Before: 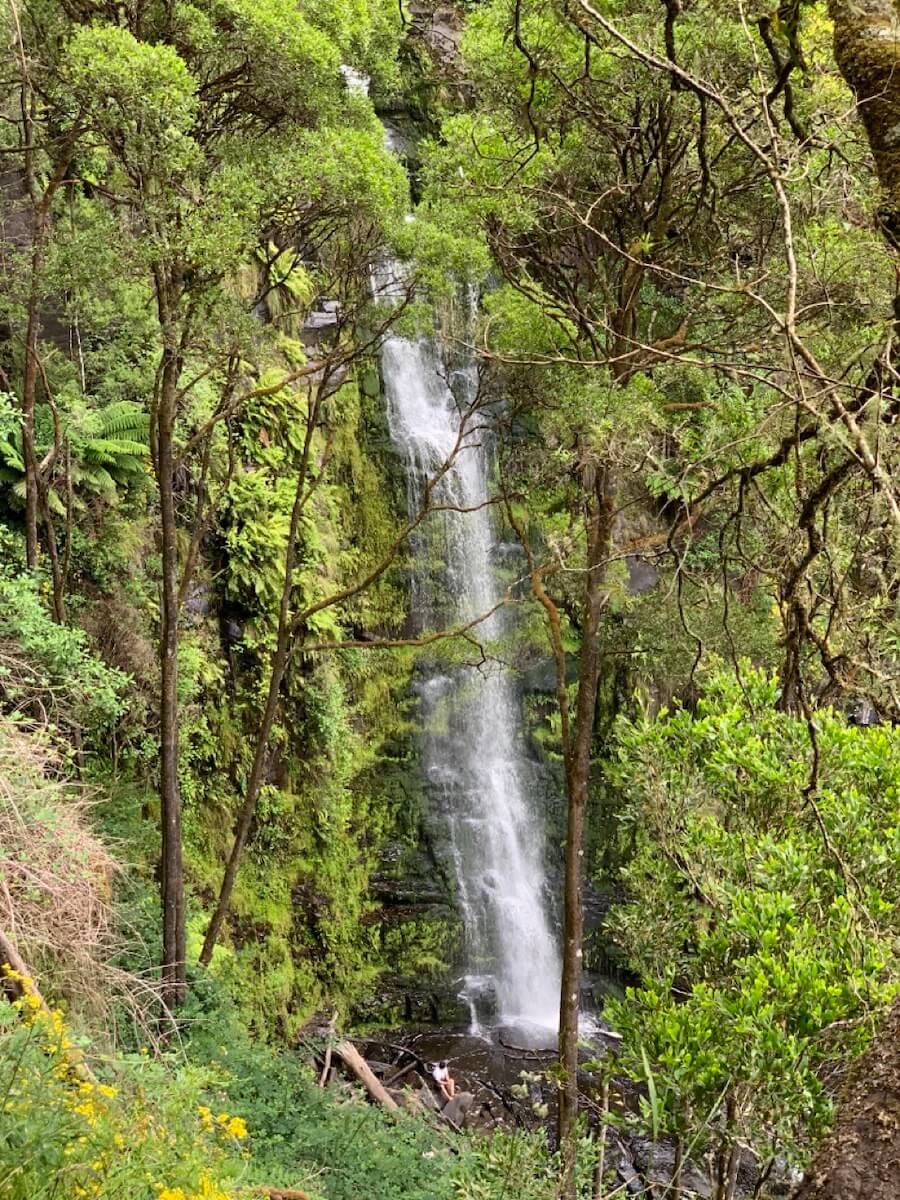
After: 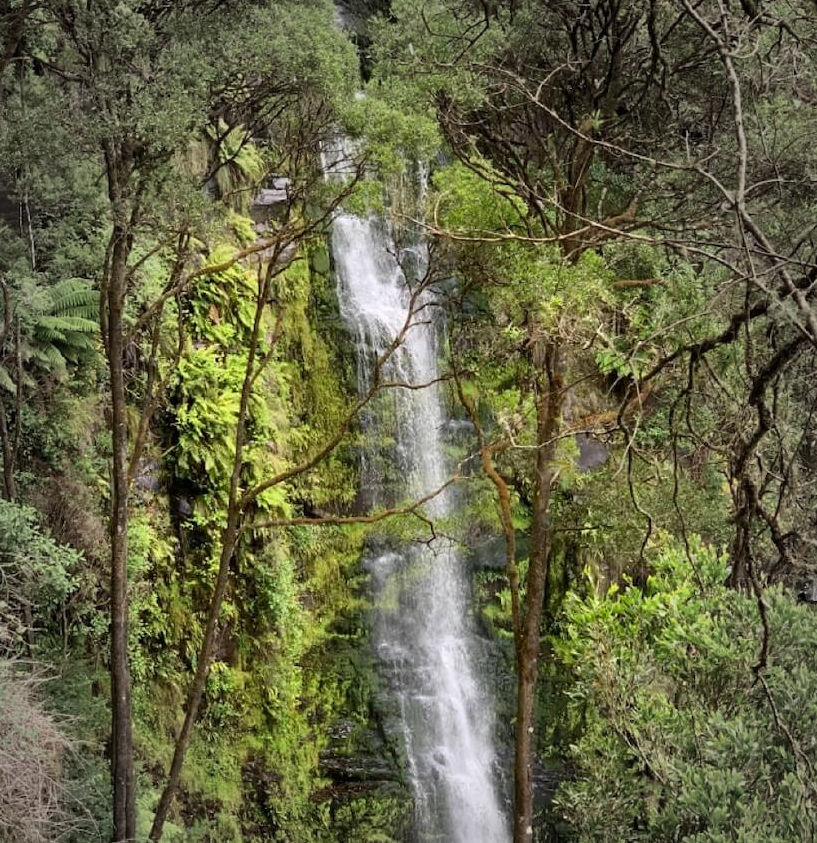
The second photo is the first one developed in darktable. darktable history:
vignetting: fall-off start 64.63%, center (-0.034, 0.148), width/height ratio 0.881
crop: left 5.596%, top 10.314%, right 3.534%, bottom 19.395%
